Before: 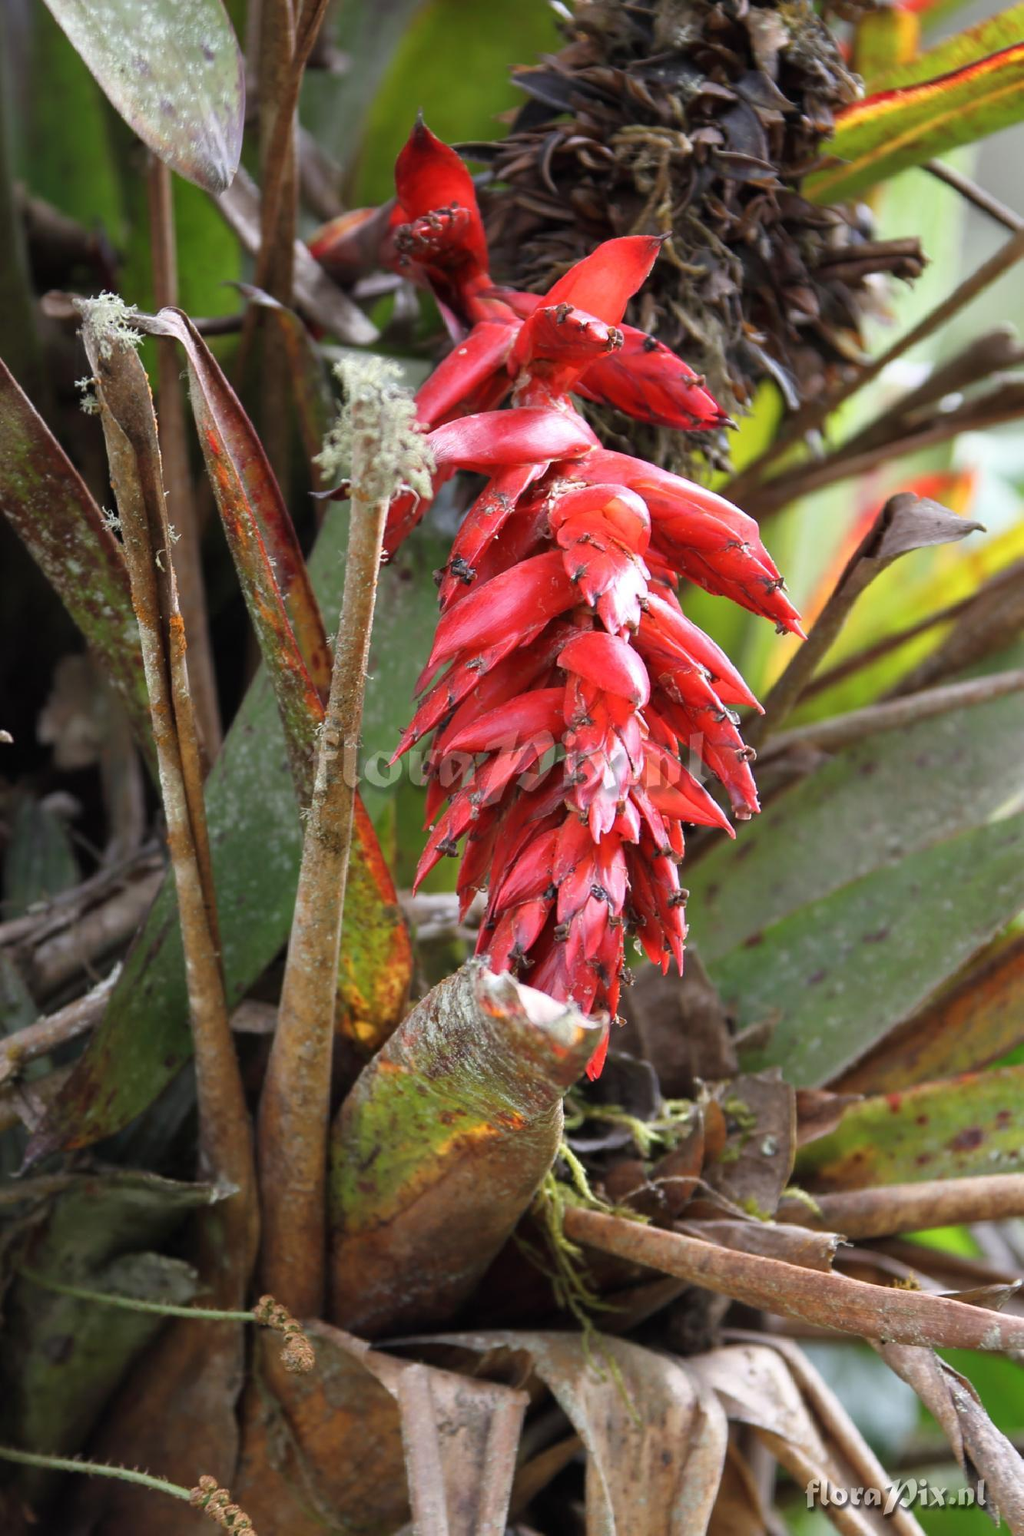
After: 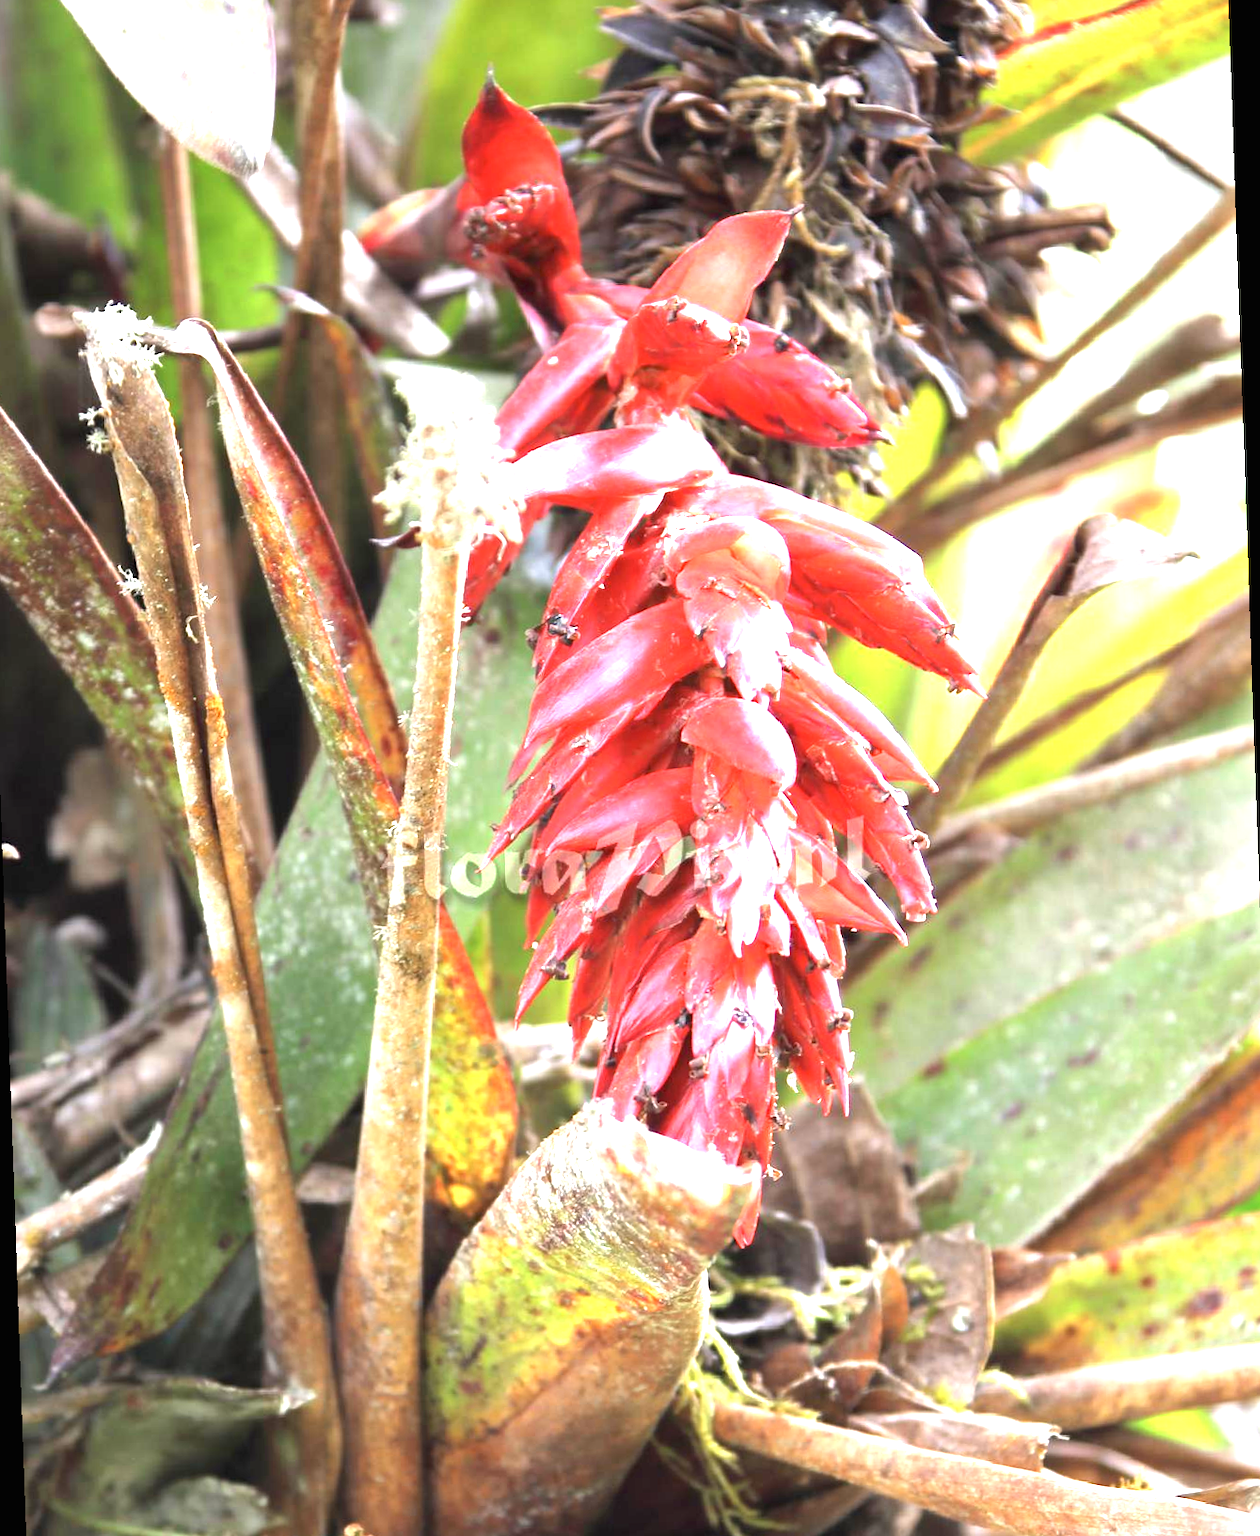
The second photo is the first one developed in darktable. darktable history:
crop and rotate: top 0%, bottom 11.49%
rotate and perspective: rotation -2°, crop left 0.022, crop right 0.978, crop top 0.049, crop bottom 0.951
contrast brightness saturation: saturation -0.05
exposure: black level correction 0, exposure 2.088 EV, compensate exposure bias true, compensate highlight preservation false
